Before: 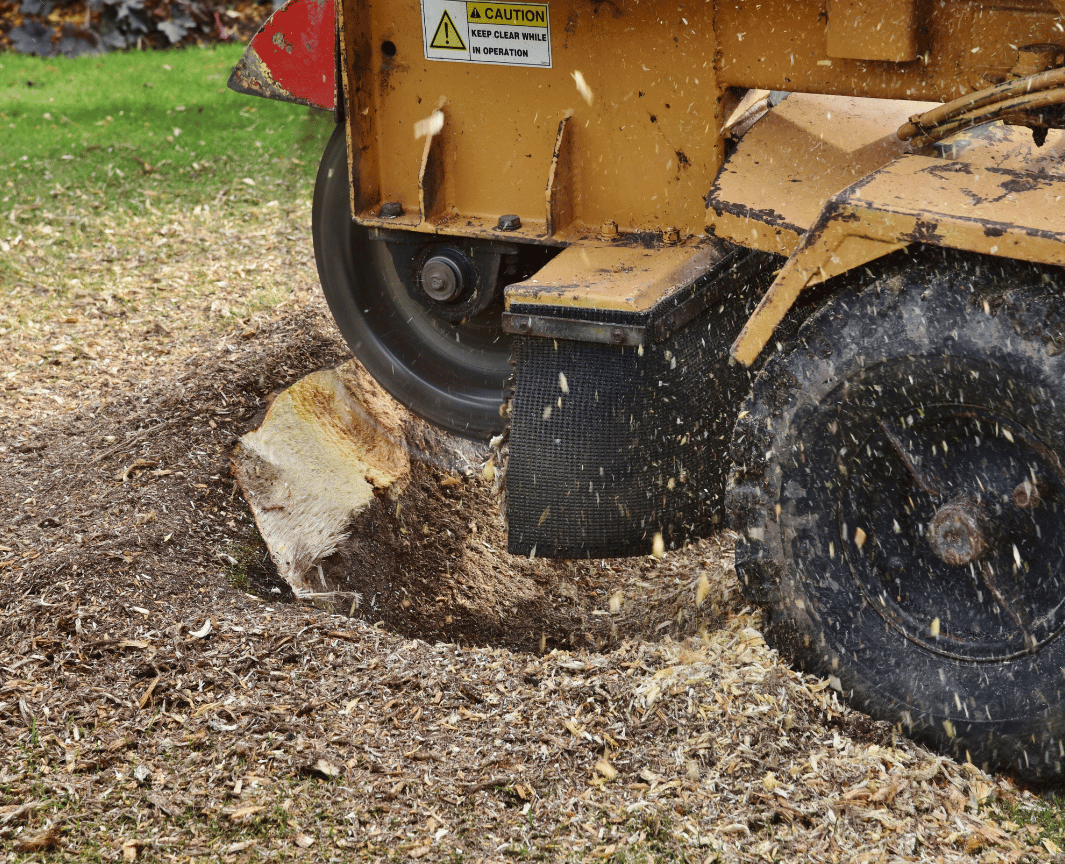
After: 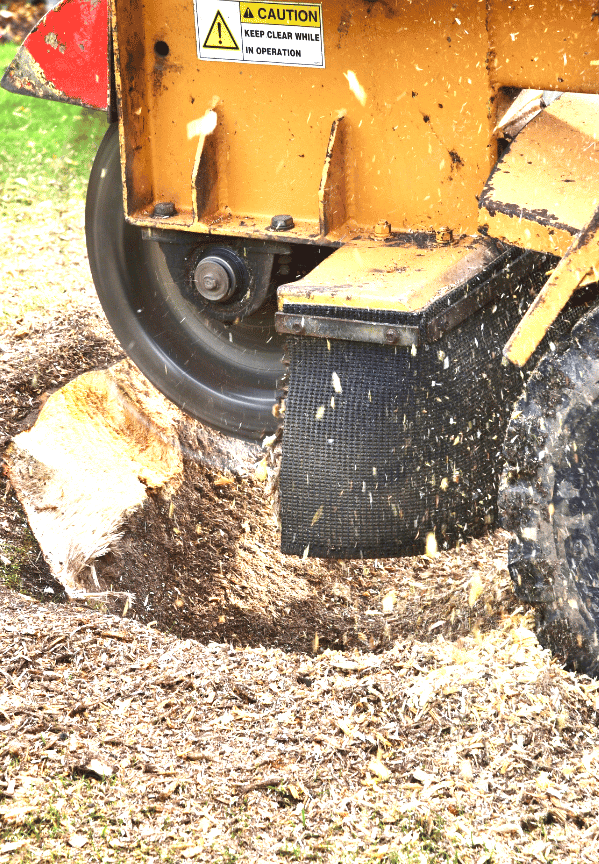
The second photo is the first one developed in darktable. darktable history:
crop: left 21.402%, right 22.314%
exposure: black level correction 0, exposure 1.447 EV, compensate highlight preservation false
levels: levels [0, 0.48, 0.961]
